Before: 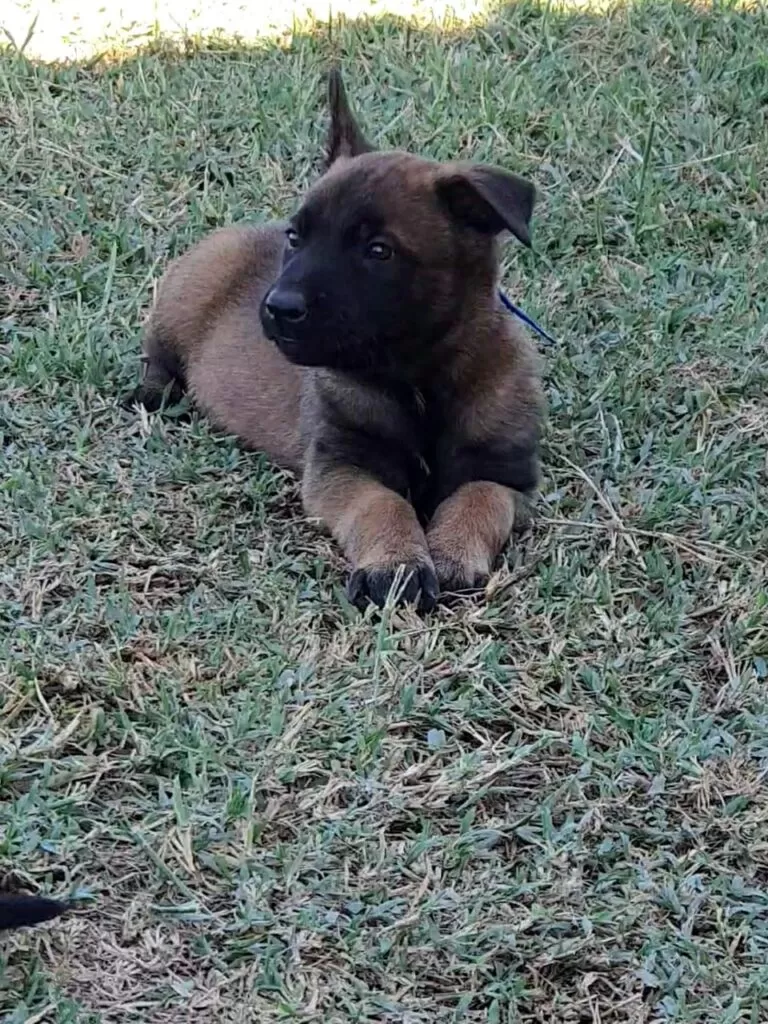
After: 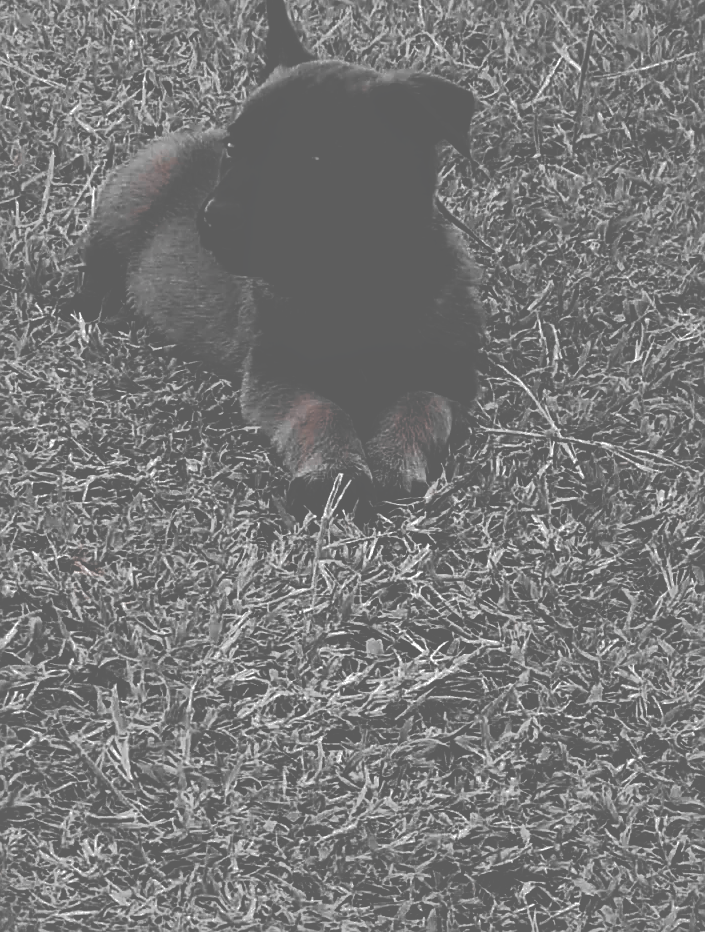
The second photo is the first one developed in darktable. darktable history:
tone curve: curves: ch0 [(0, 0) (0.003, 0.313) (0.011, 0.317) (0.025, 0.317) (0.044, 0.322) (0.069, 0.327) (0.1, 0.335) (0.136, 0.347) (0.177, 0.364) (0.224, 0.384) (0.277, 0.421) (0.335, 0.459) (0.399, 0.501) (0.468, 0.554) (0.543, 0.611) (0.623, 0.679) (0.709, 0.751) (0.801, 0.804) (0.898, 0.844) (1, 1)], color space Lab, independent channels, preserve colors none
color correction: highlights a* -0.09, highlights b* -5.94, shadows a* -0.126, shadows b* -0.085
crop and rotate: left 8.09%, top 8.976%
color zones: curves: ch1 [(0, 0.006) (0.094, 0.285) (0.171, 0.001) (0.429, 0.001) (0.571, 0.003) (0.714, 0.004) (0.857, 0.004) (1, 0.006)]
base curve: curves: ch0 [(0, 0.036) (0.083, 0.04) (0.804, 1)], preserve colors none
sharpen: radius 1.827, amount 0.415, threshold 1.573
shadows and highlights: on, module defaults
